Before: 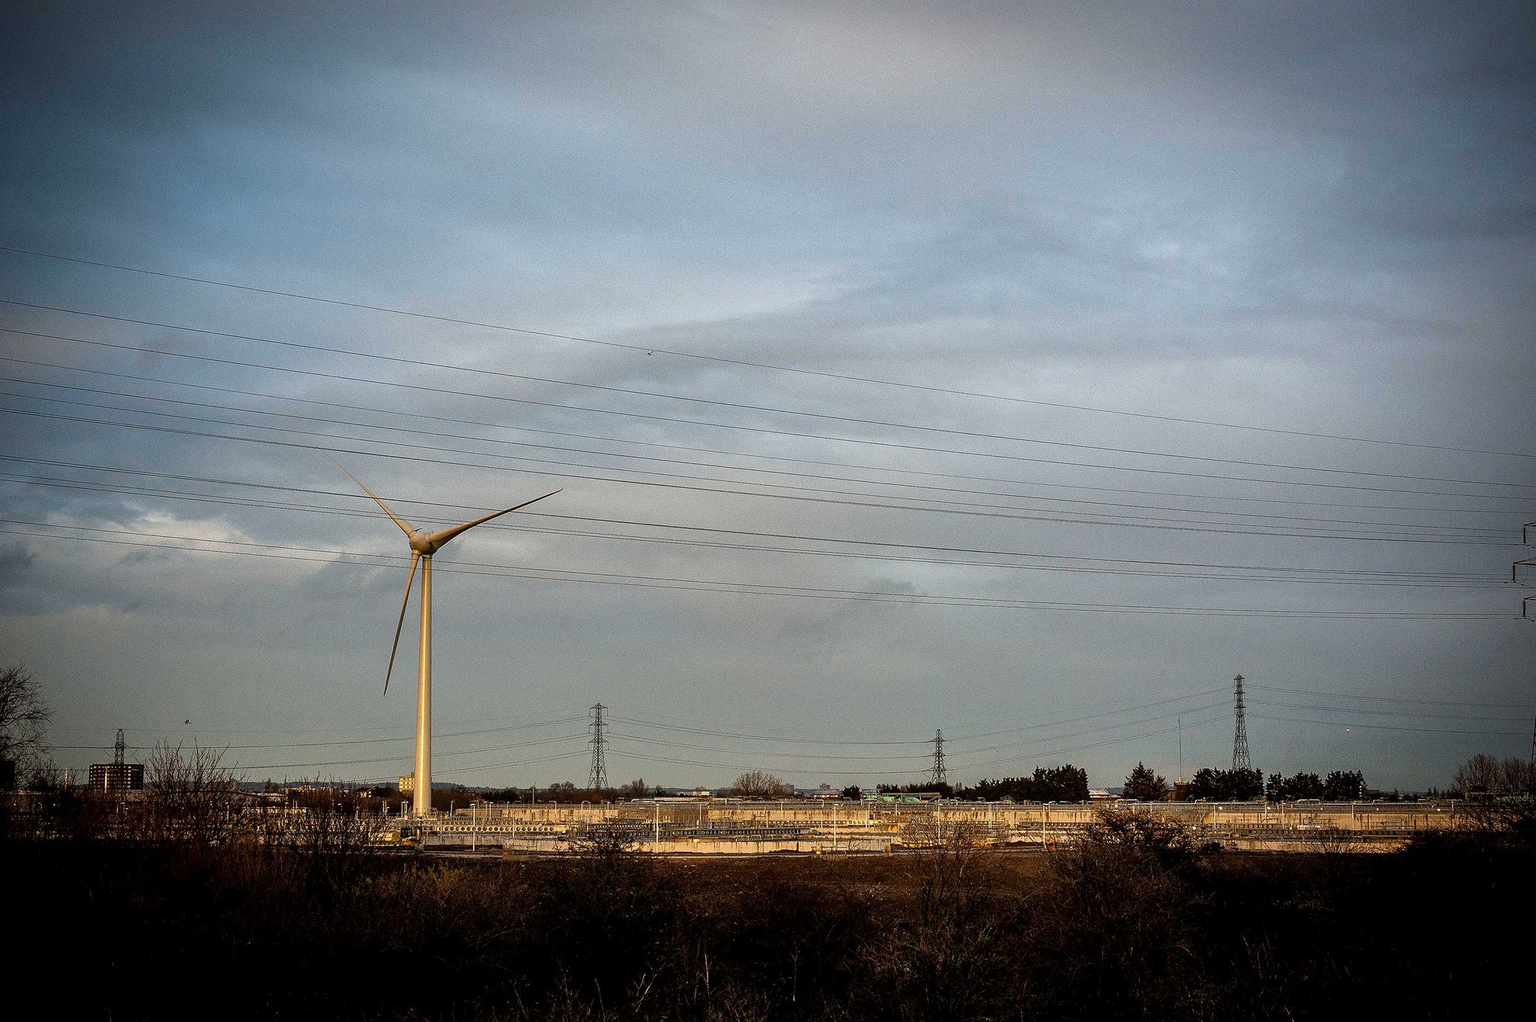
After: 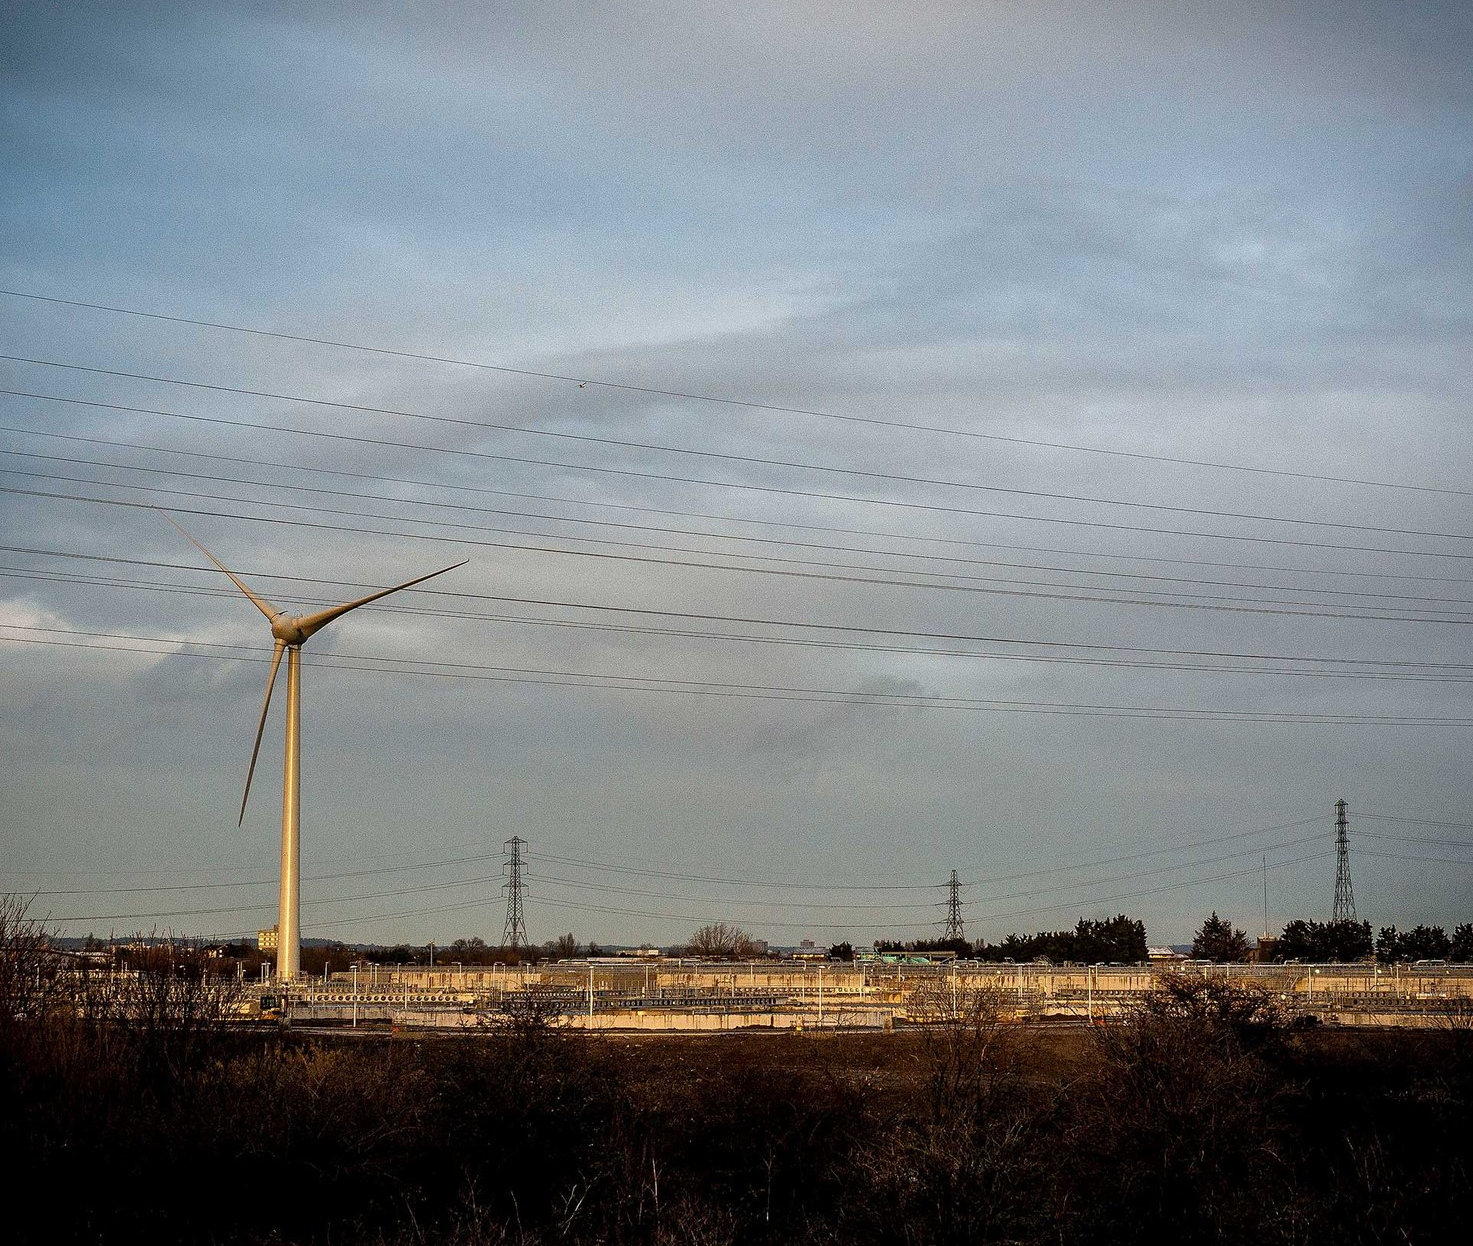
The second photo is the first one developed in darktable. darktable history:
crop and rotate: left 12.945%, top 5.369%, right 12.612%
